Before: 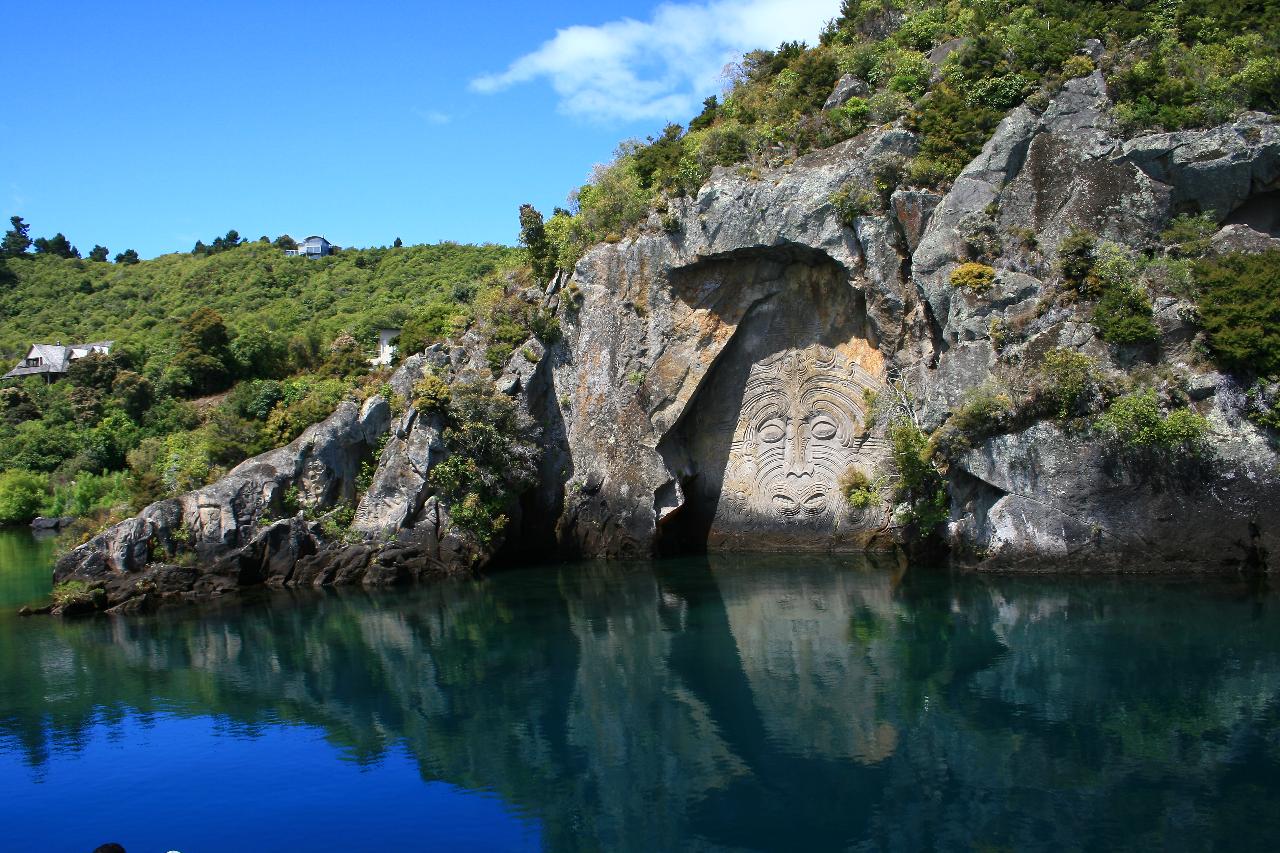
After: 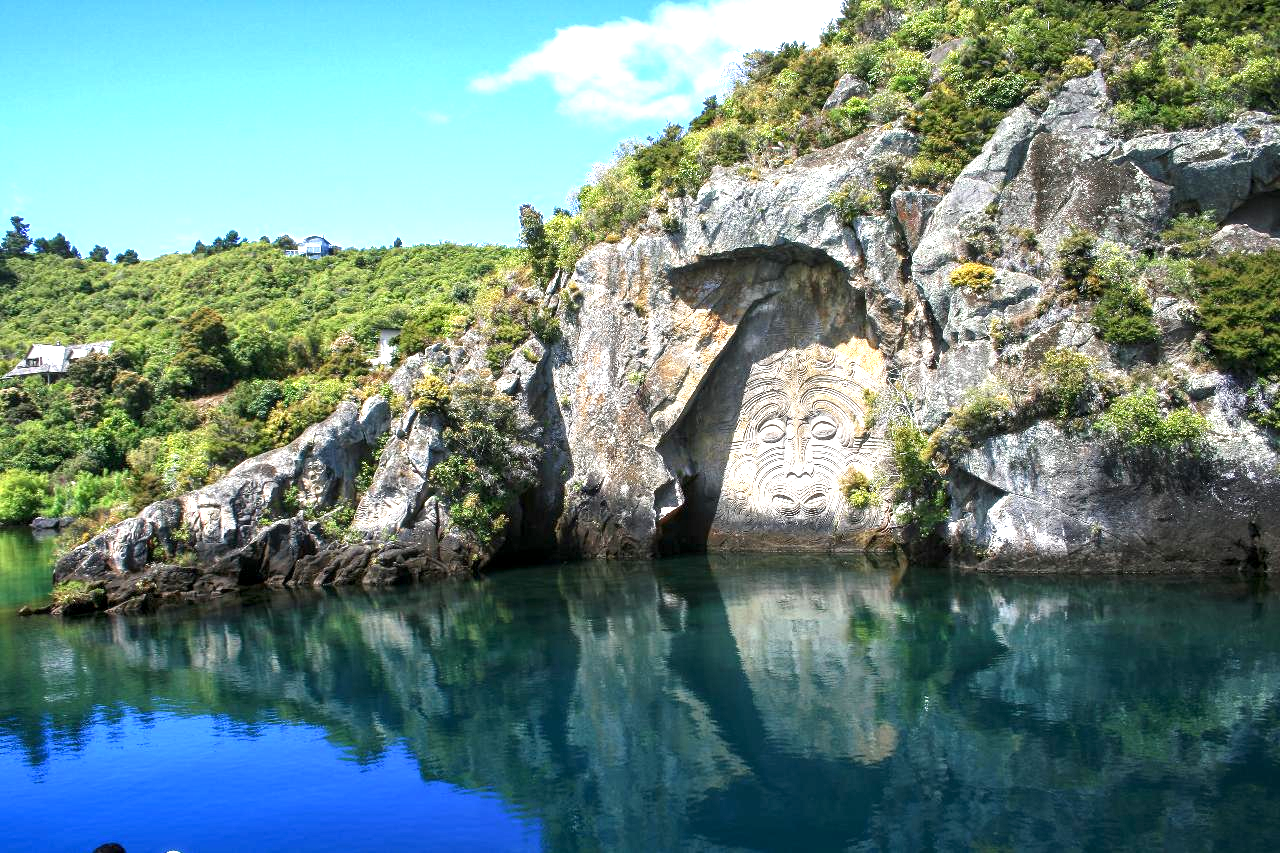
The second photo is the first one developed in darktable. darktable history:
local contrast: detail 130%
exposure: black level correction 0, exposure 1.2 EV, compensate highlight preservation false
